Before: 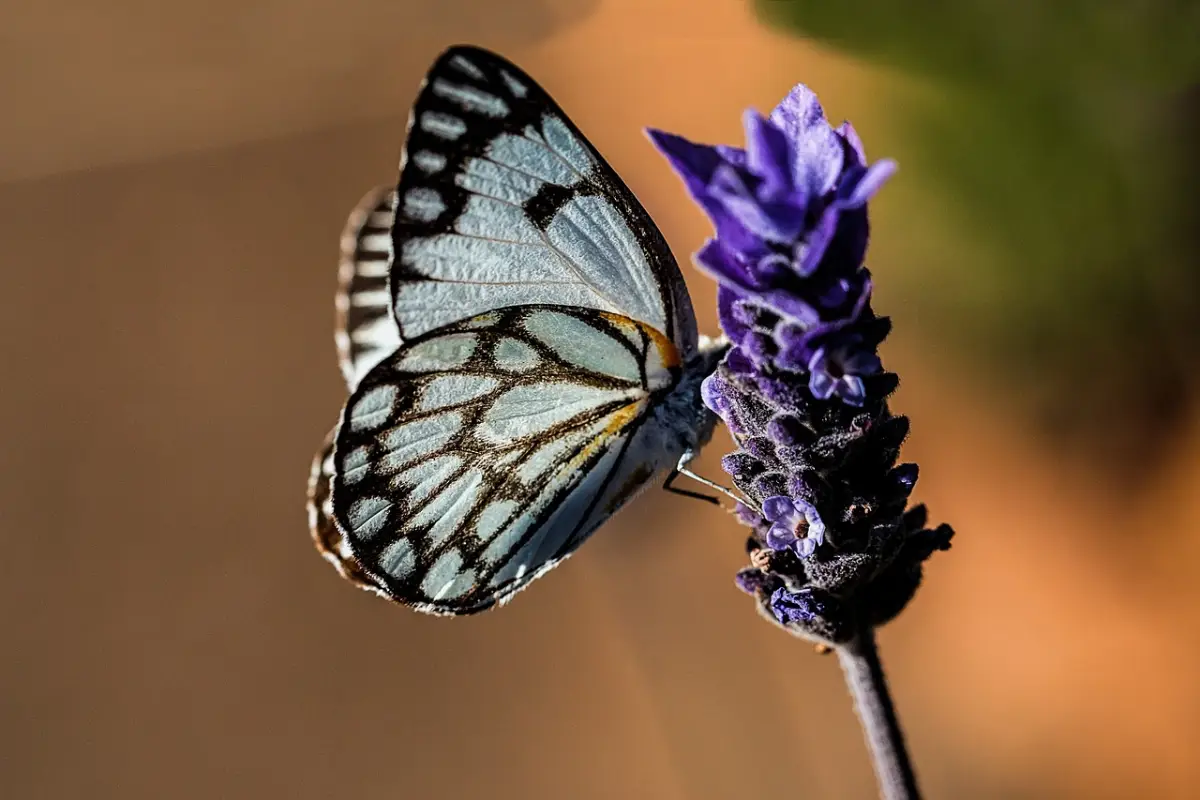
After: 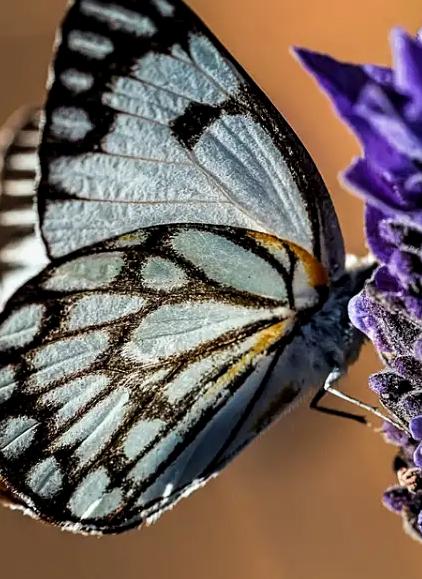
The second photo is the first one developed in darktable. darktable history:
crop and rotate: left 29.476%, top 10.214%, right 35.32%, bottom 17.333%
contrast equalizer: octaves 7, y [[0.6 ×6], [0.55 ×6], [0 ×6], [0 ×6], [0 ×6]], mix 0.15
